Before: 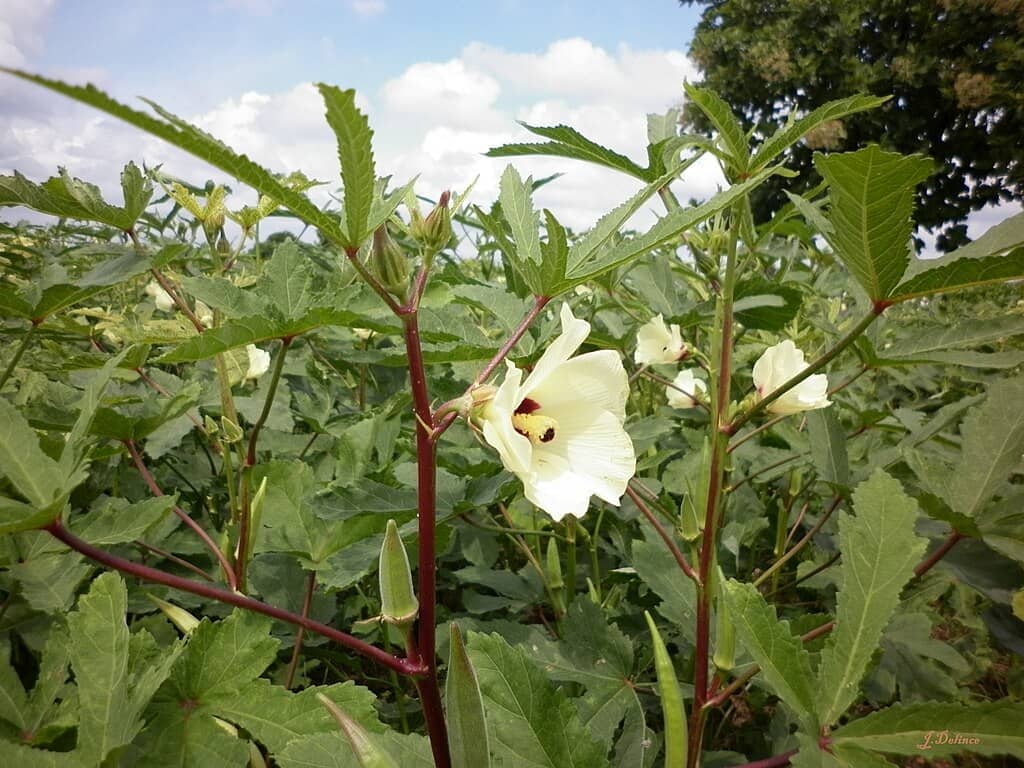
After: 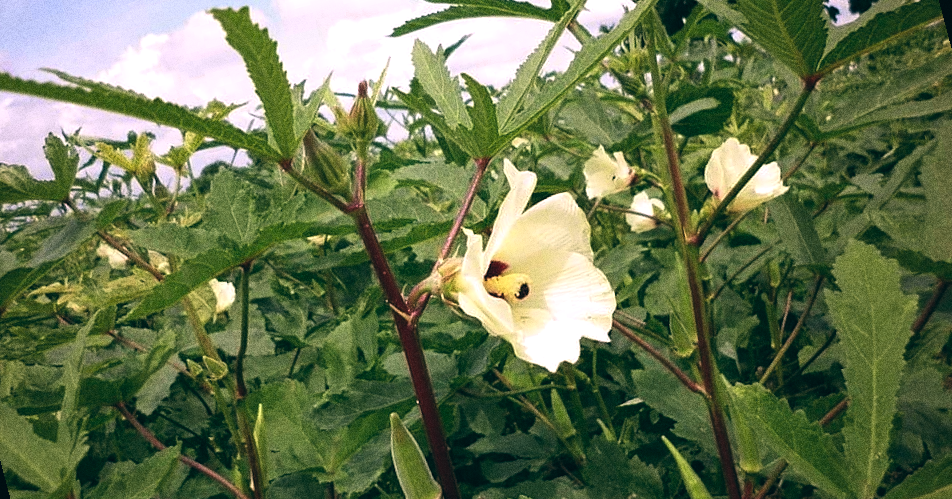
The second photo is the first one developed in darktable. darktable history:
levels: levels [0.018, 0.493, 1]
grain: coarseness 0.09 ISO, strength 40%
rotate and perspective: rotation -14.8°, crop left 0.1, crop right 0.903, crop top 0.25, crop bottom 0.748
shadows and highlights: radius 334.93, shadows 63.48, highlights 6.06, compress 87.7%, highlights color adjustment 39.73%, soften with gaussian
color balance: lift [1.016, 0.983, 1, 1.017], gamma [0.78, 1.018, 1.043, 0.957], gain [0.786, 1.063, 0.937, 1.017], input saturation 118.26%, contrast 13.43%, contrast fulcrum 21.62%, output saturation 82.76%
exposure: exposure 0.258 EV, compensate highlight preservation false
